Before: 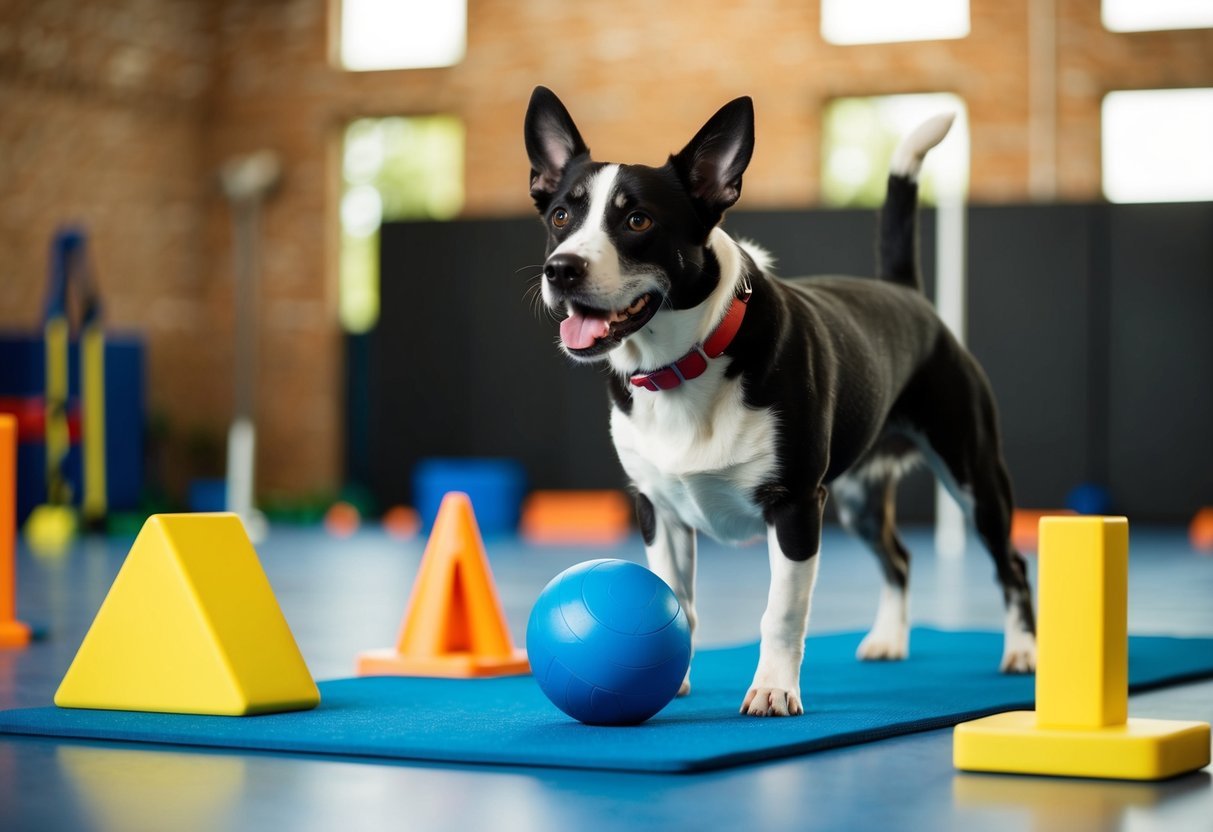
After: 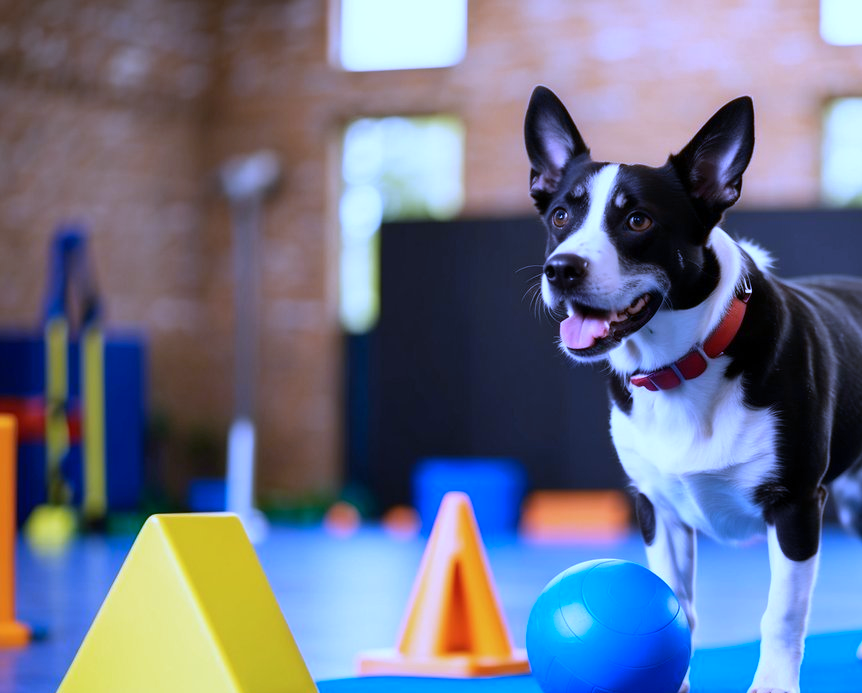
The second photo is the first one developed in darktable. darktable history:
color correction: highlights a* -8, highlights b* 3.1
white balance: red 0.98, blue 1.61
color calibration: illuminant as shot in camera, x 0.366, y 0.378, temperature 4425.7 K, saturation algorithm version 1 (2020)
crop: right 28.885%, bottom 16.626%
